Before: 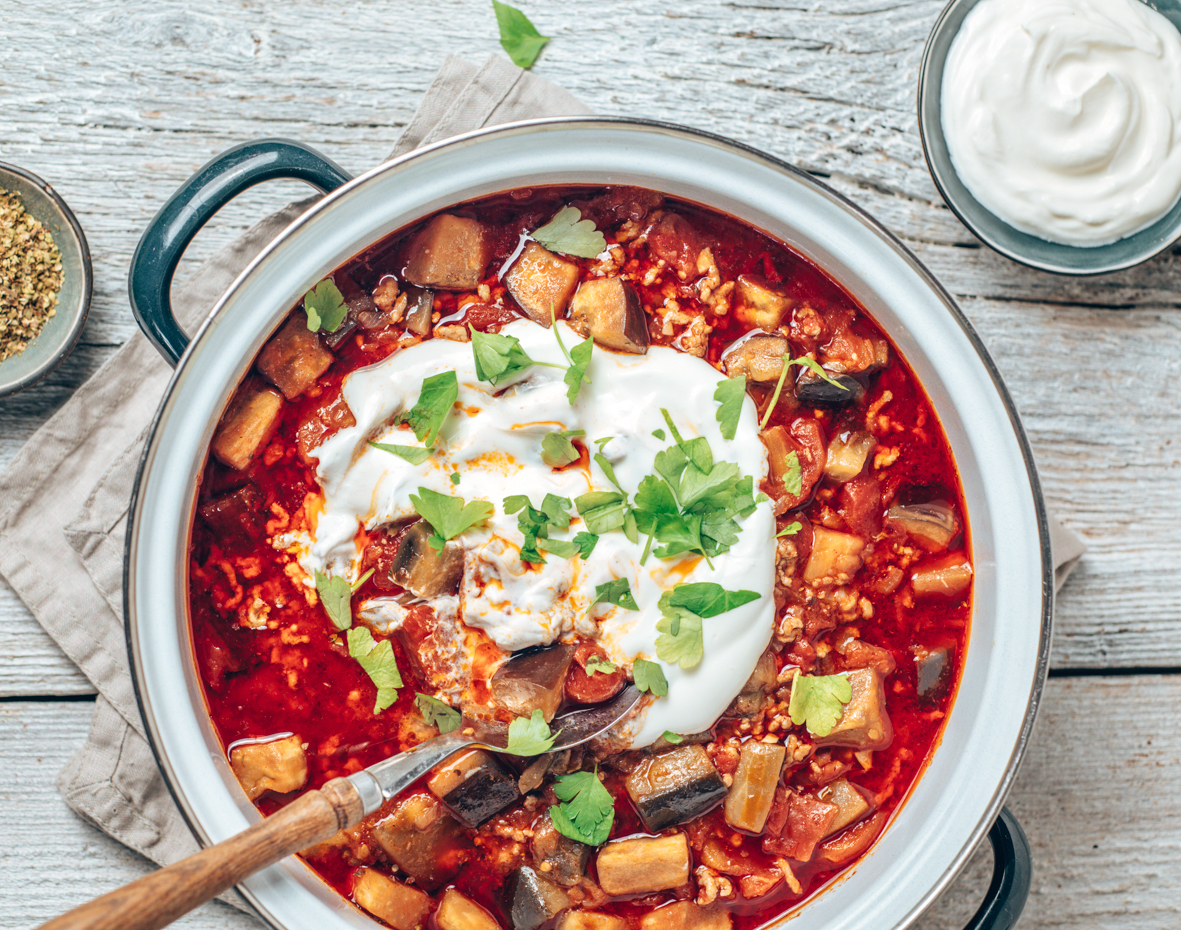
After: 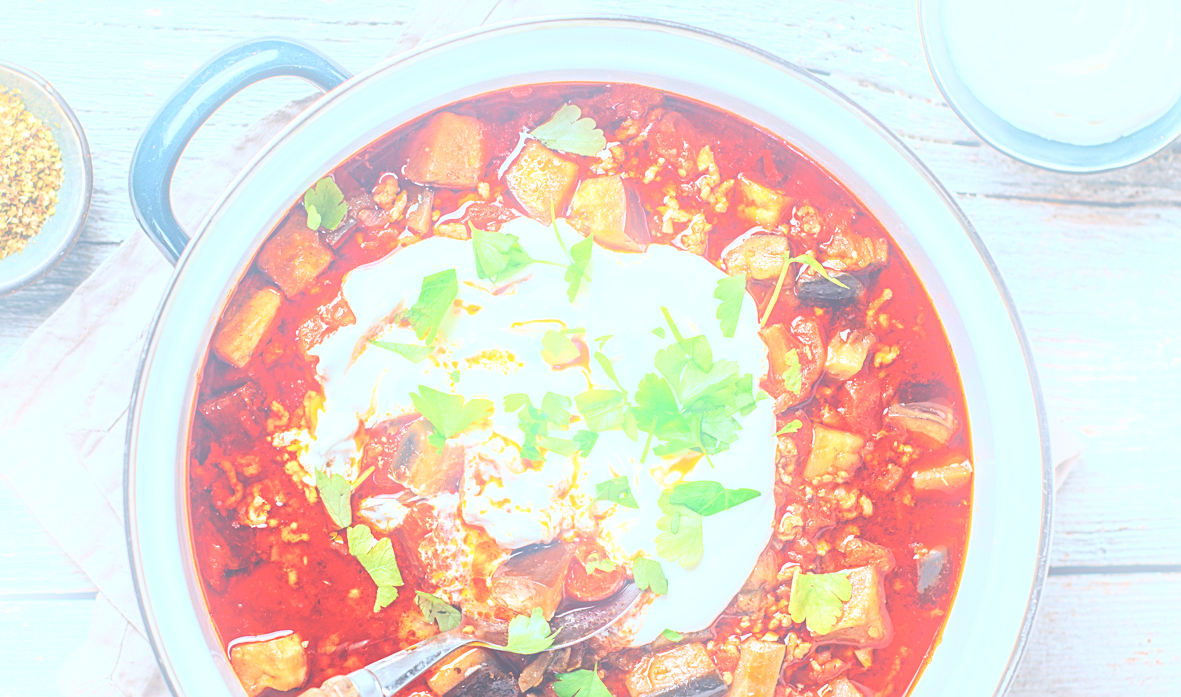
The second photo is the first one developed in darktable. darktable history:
contrast brightness saturation: contrast 0.15, brightness 0.05
white balance: red 0.926, green 1.003, blue 1.133
bloom: on, module defaults
tone equalizer: on, module defaults
crop: top 11.038%, bottom 13.962%
exposure: exposure 0.426 EV, compensate highlight preservation false
sharpen: on, module defaults
